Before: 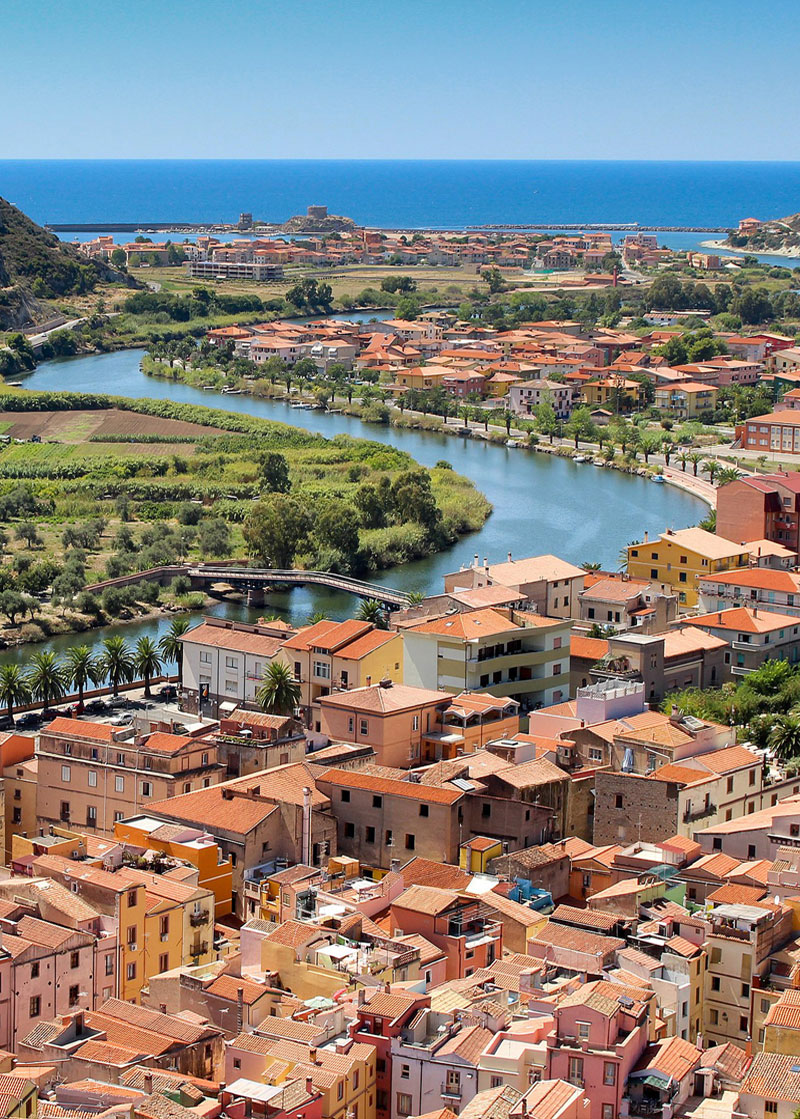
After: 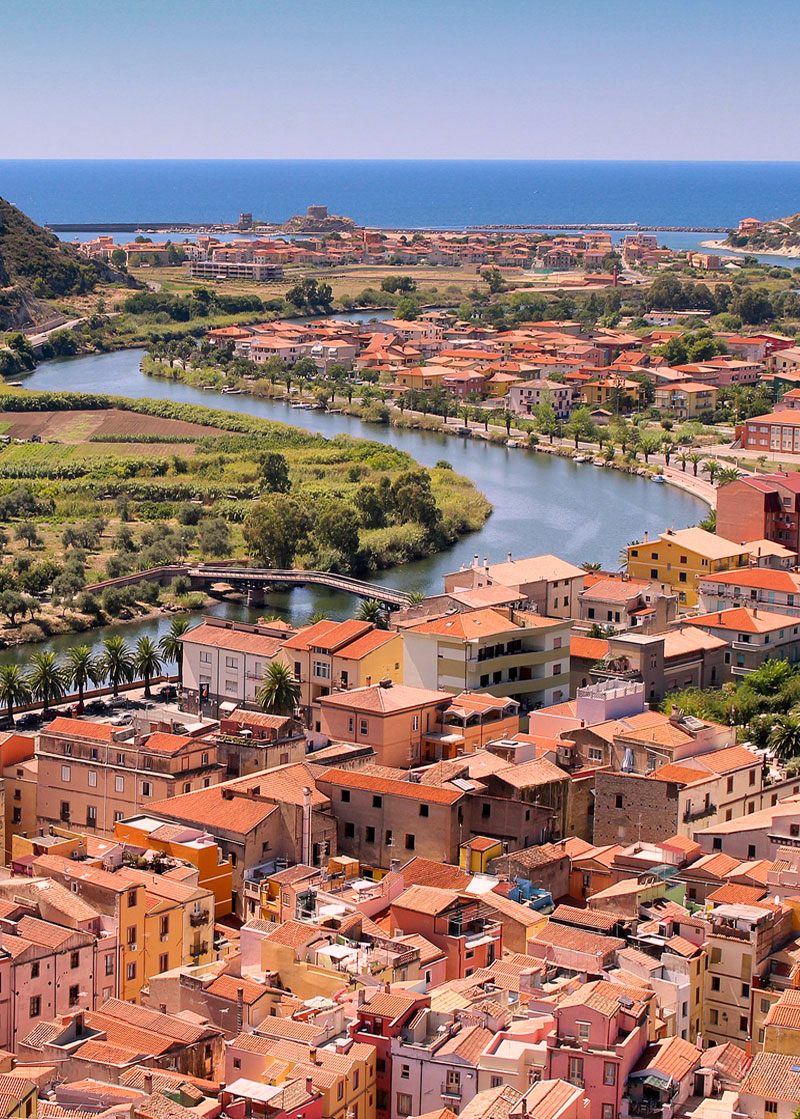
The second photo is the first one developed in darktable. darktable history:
color correction: highlights a* 14.52, highlights b* 4.9
